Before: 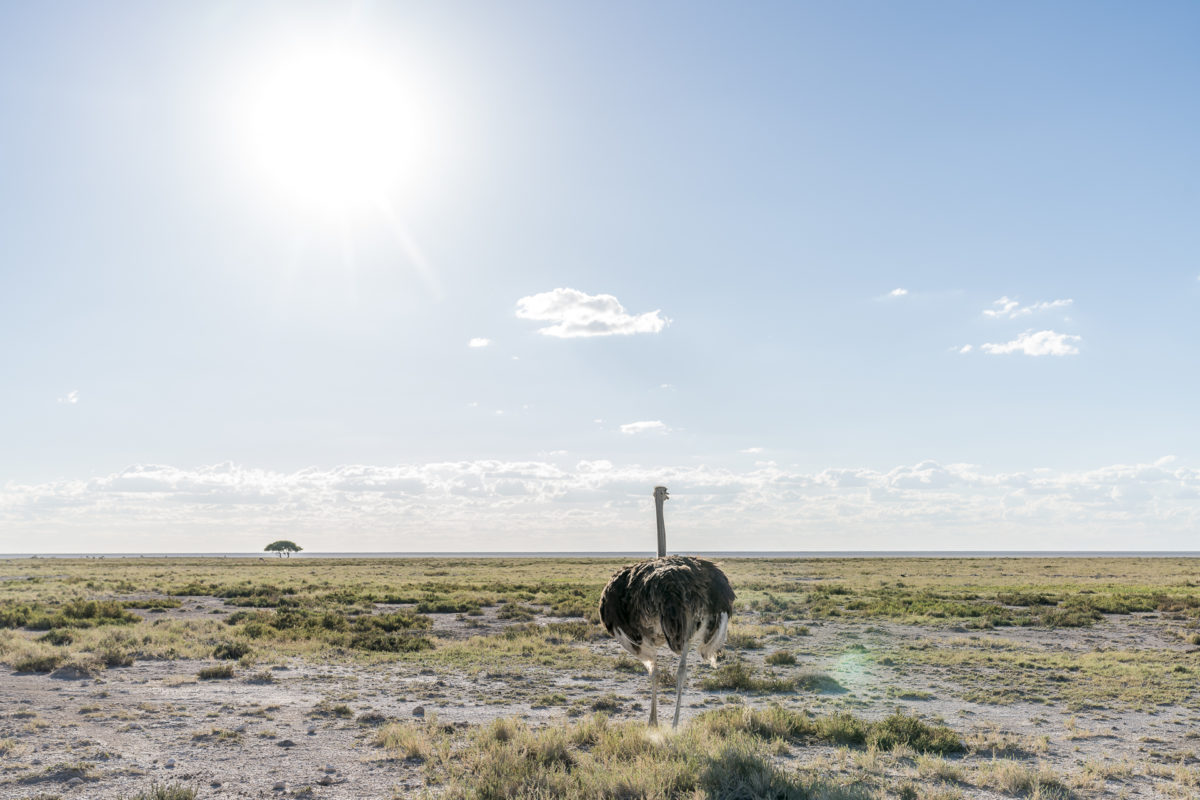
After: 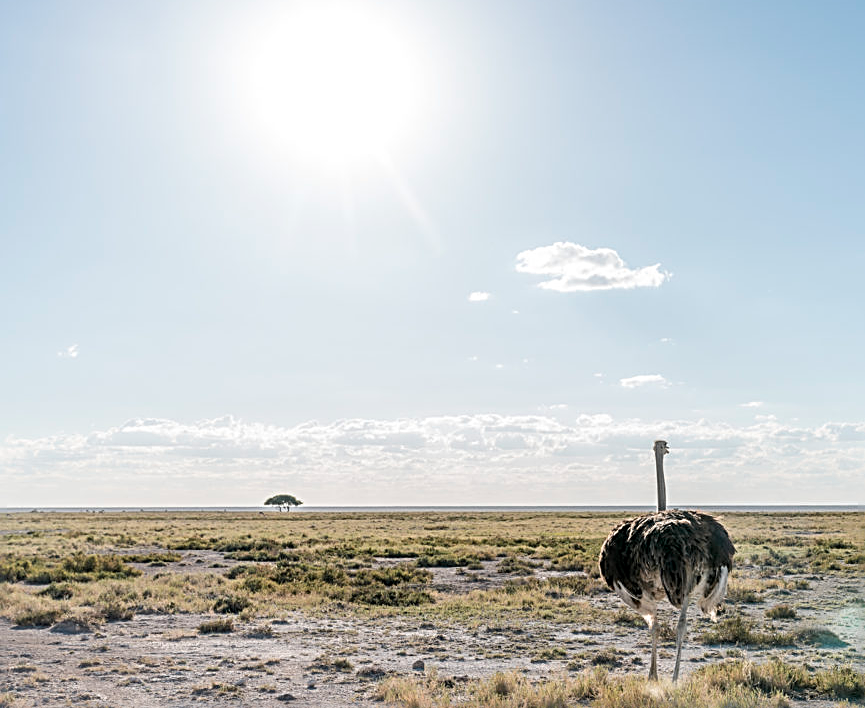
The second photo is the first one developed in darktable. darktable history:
crop: top 5.809%, right 27.838%, bottom 5.665%
sharpen: radius 2.589, amount 0.683
color zones: curves: ch1 [(0.29, 0.492) (0.373, 0.185) (0.509, 0.481)]; ch2 [(0.25, 0.462) (0.749, 0.457)]
